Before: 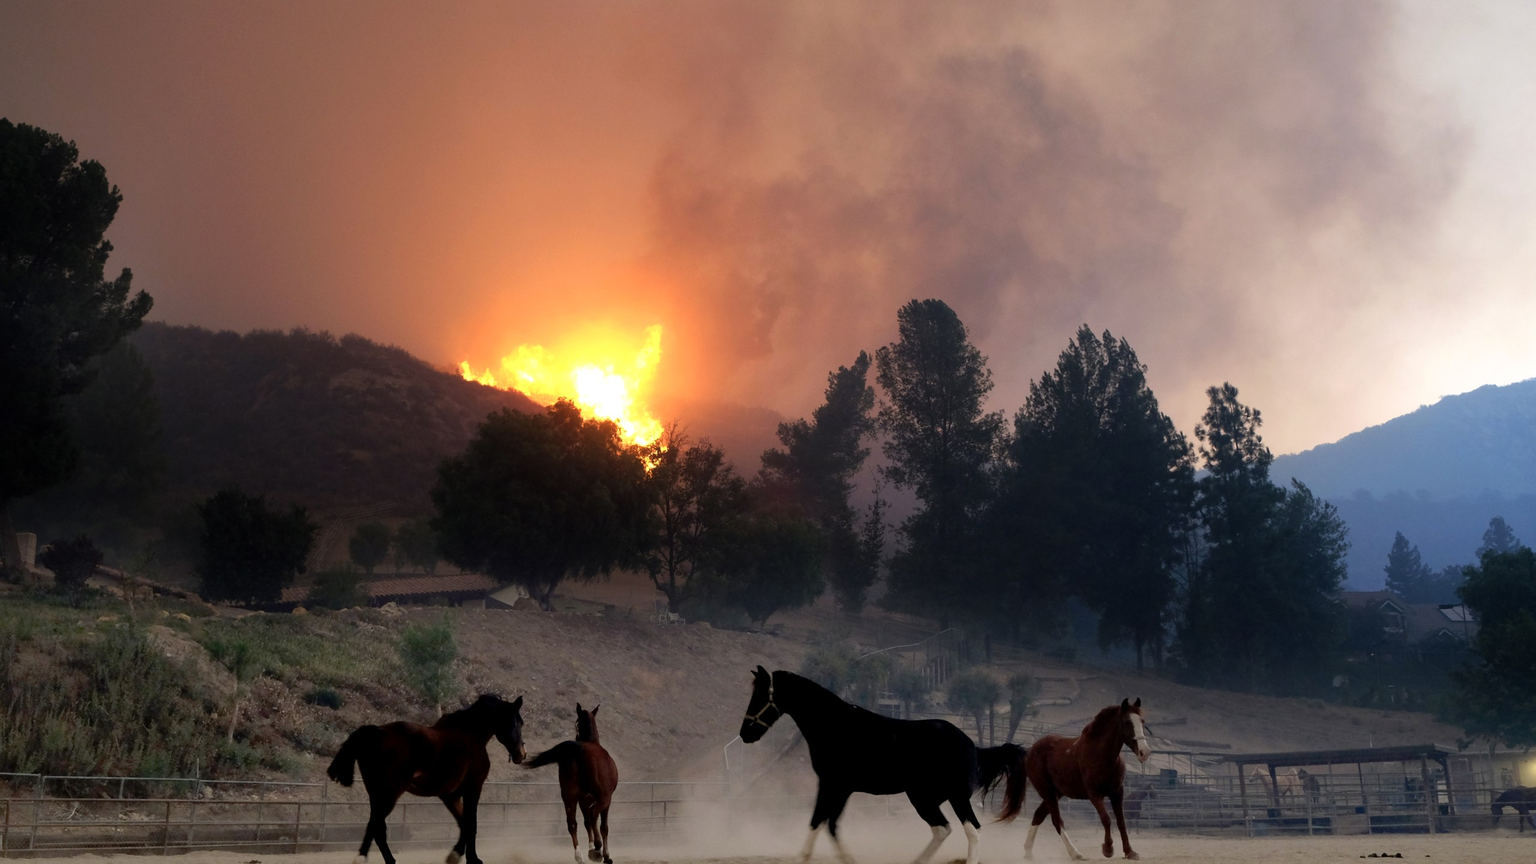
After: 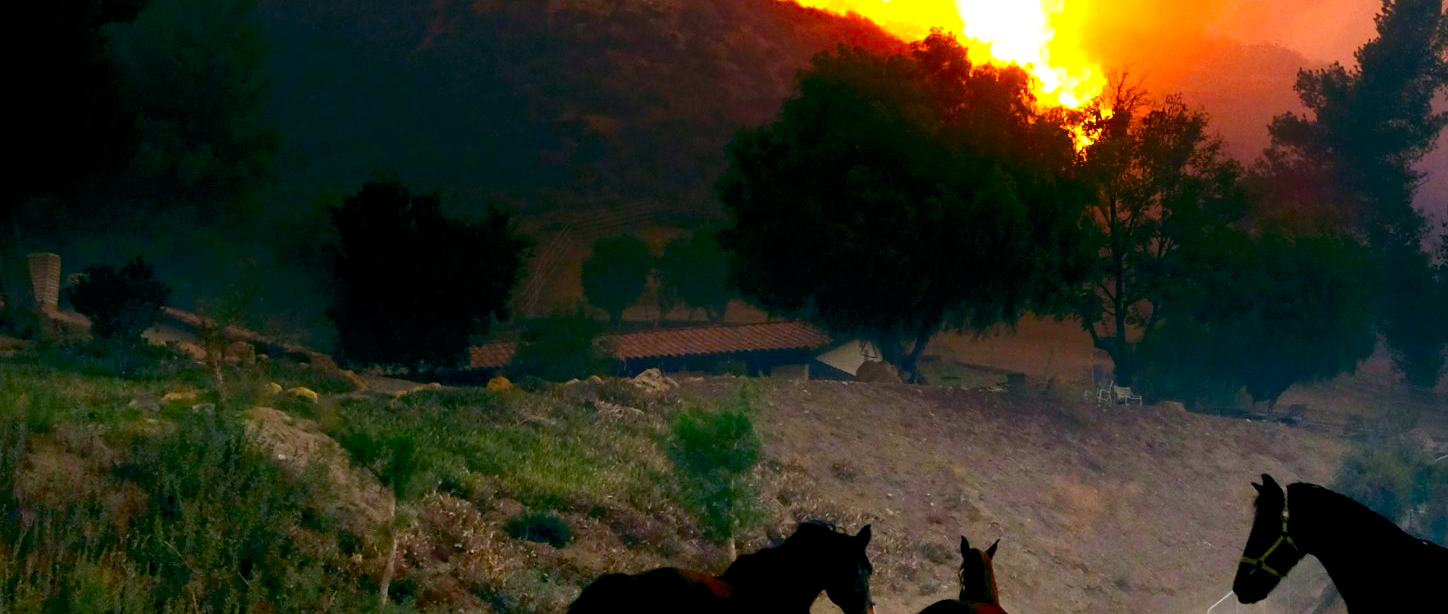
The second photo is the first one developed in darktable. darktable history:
crop: top 44.144%, right 43.435%, bottom 13.204%
exposure: black level correction 0, exposure 0.499 EV, compensate highlight preservation false
contrast brightness saturation: contrast 0.182, saturation 0.297
color balance rgb: global offset › luminance -0.324%, global offset › chroma 0.113%, global offset › hue 162.86°, linear chroma grading › global chroma 15.47%, perceptual saturation grading › global saturation 20%, perceptual saturation grading › highlights -14.298%, perceptual saturation grading › shadows 49.813%
